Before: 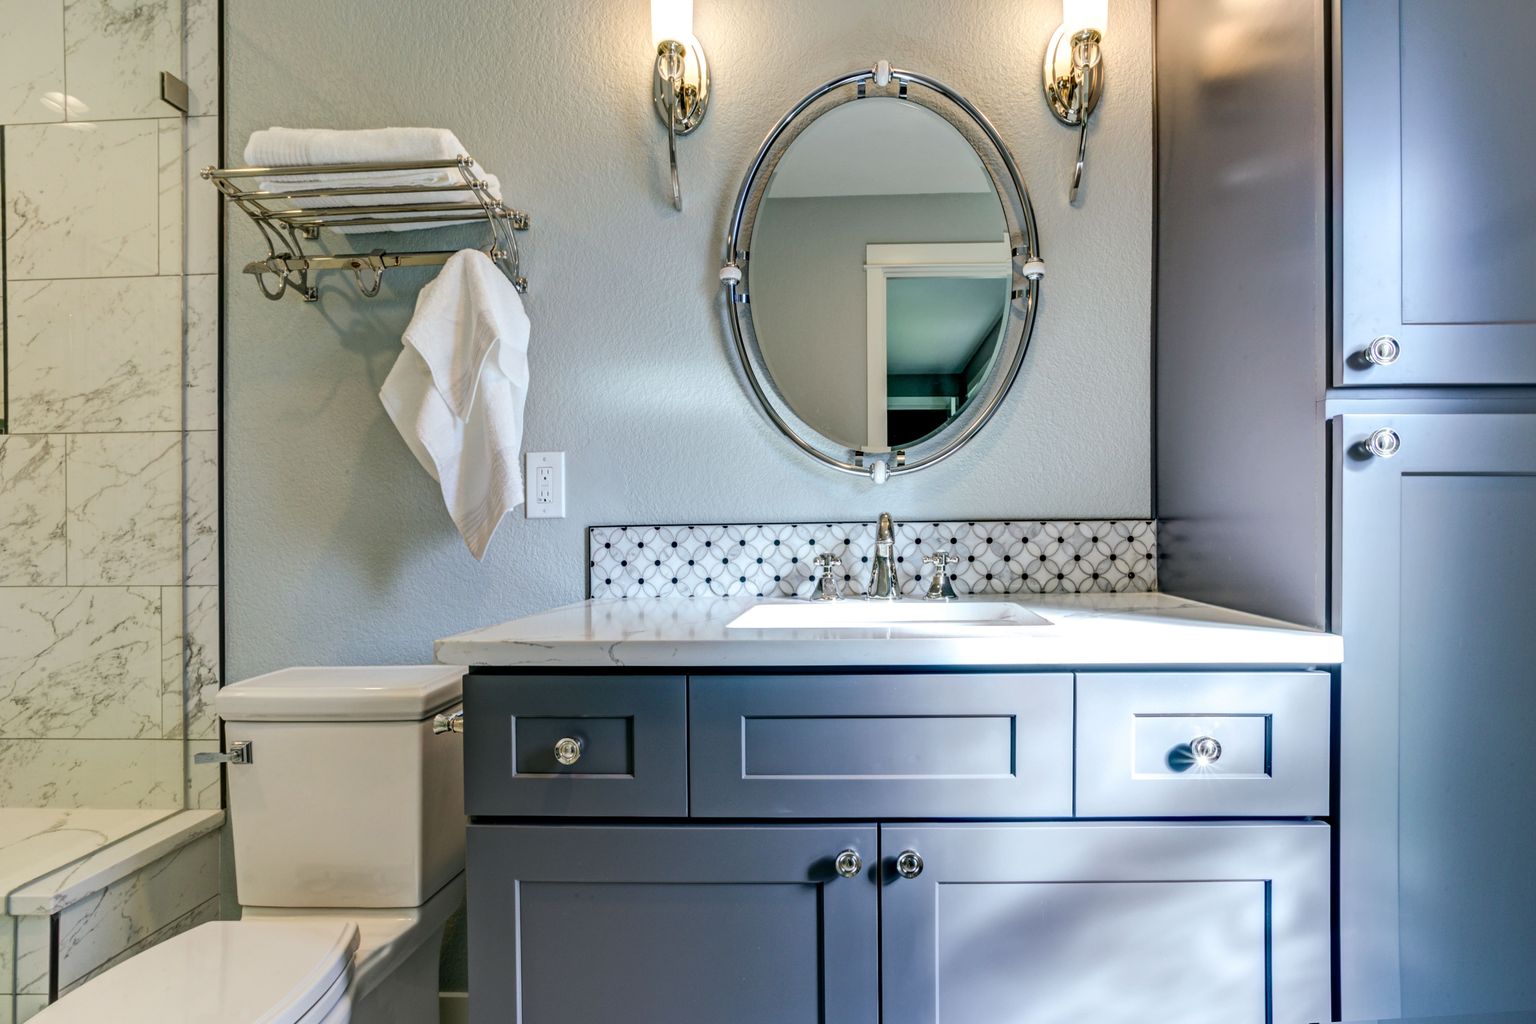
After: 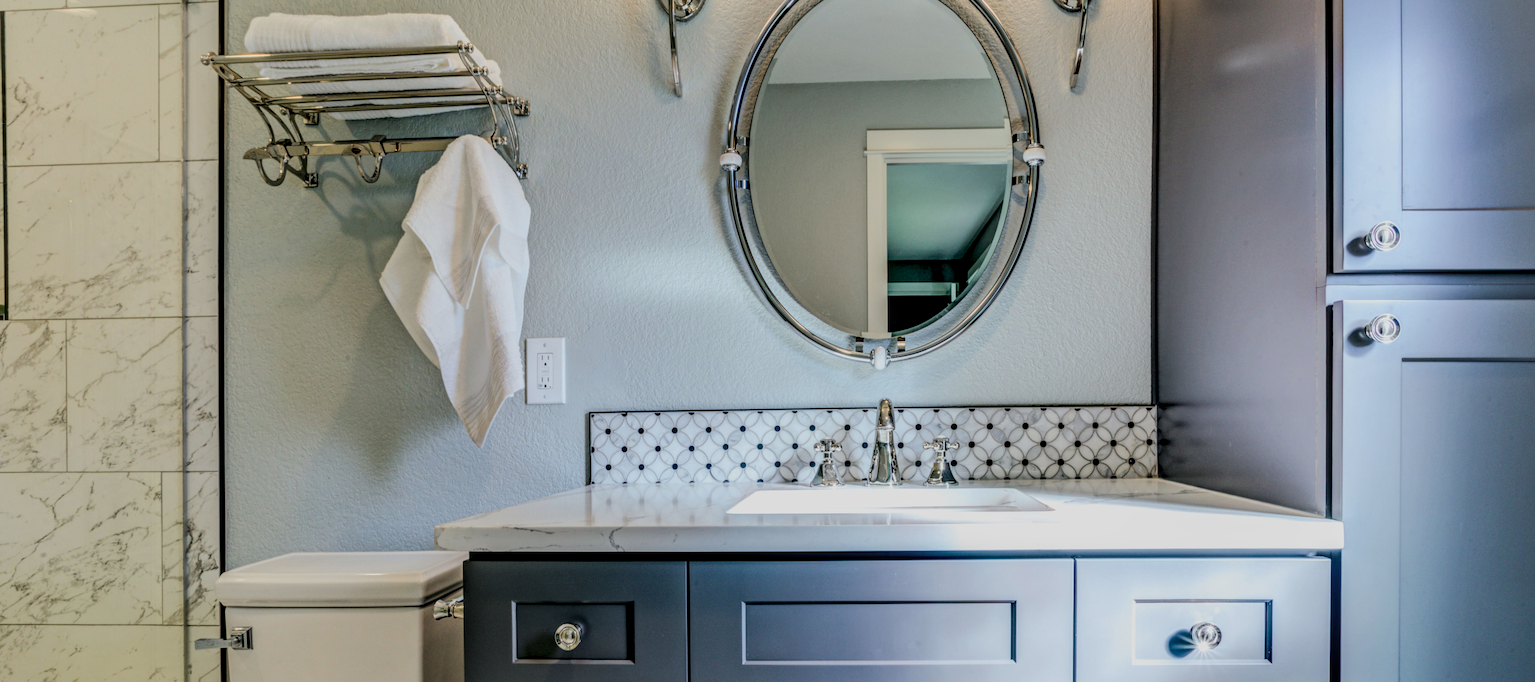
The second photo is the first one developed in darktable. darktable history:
local contrast: detail 130%
filmic rgb: black relative exposure -7.65 EV, white relative exposure 4.56 EV, hardness 3.61, color science v6 (2022)
crop: top 11.166%, bottom 22.168%
